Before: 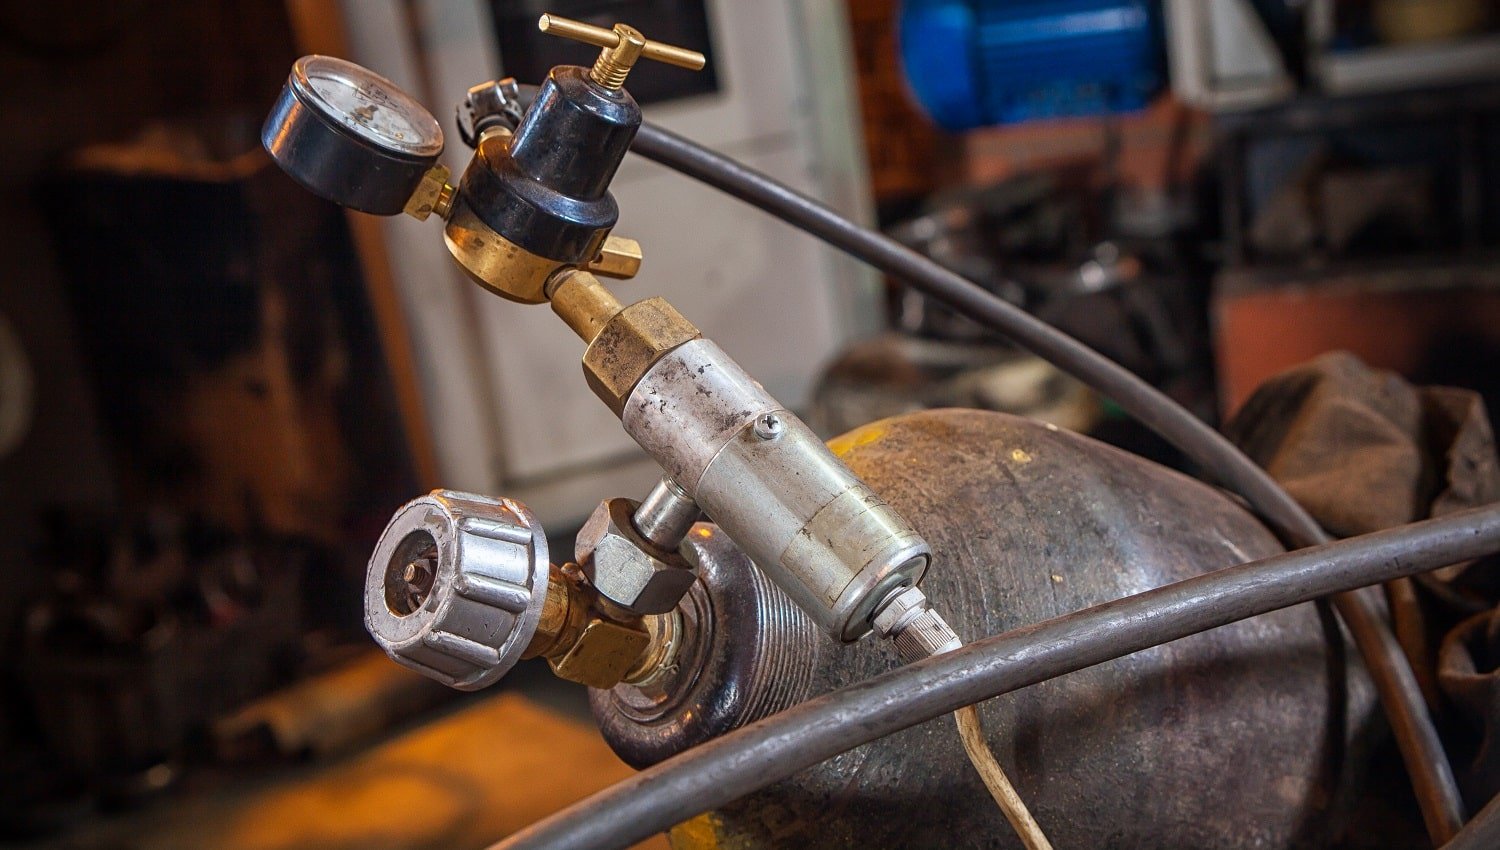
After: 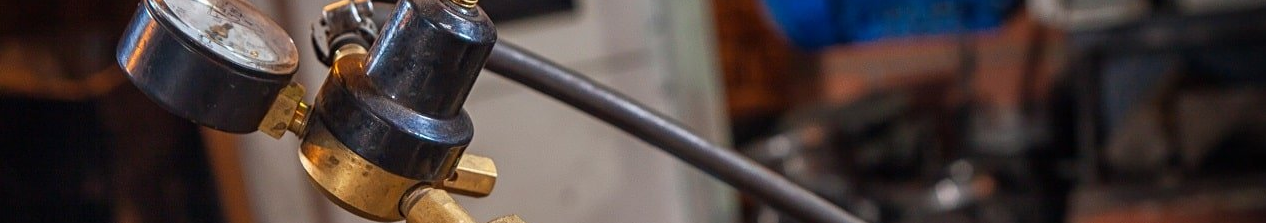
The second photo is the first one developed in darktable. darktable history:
crop and rotate: left 9.671%, top 9.689%, right 5.926%, bottom 63.983%
